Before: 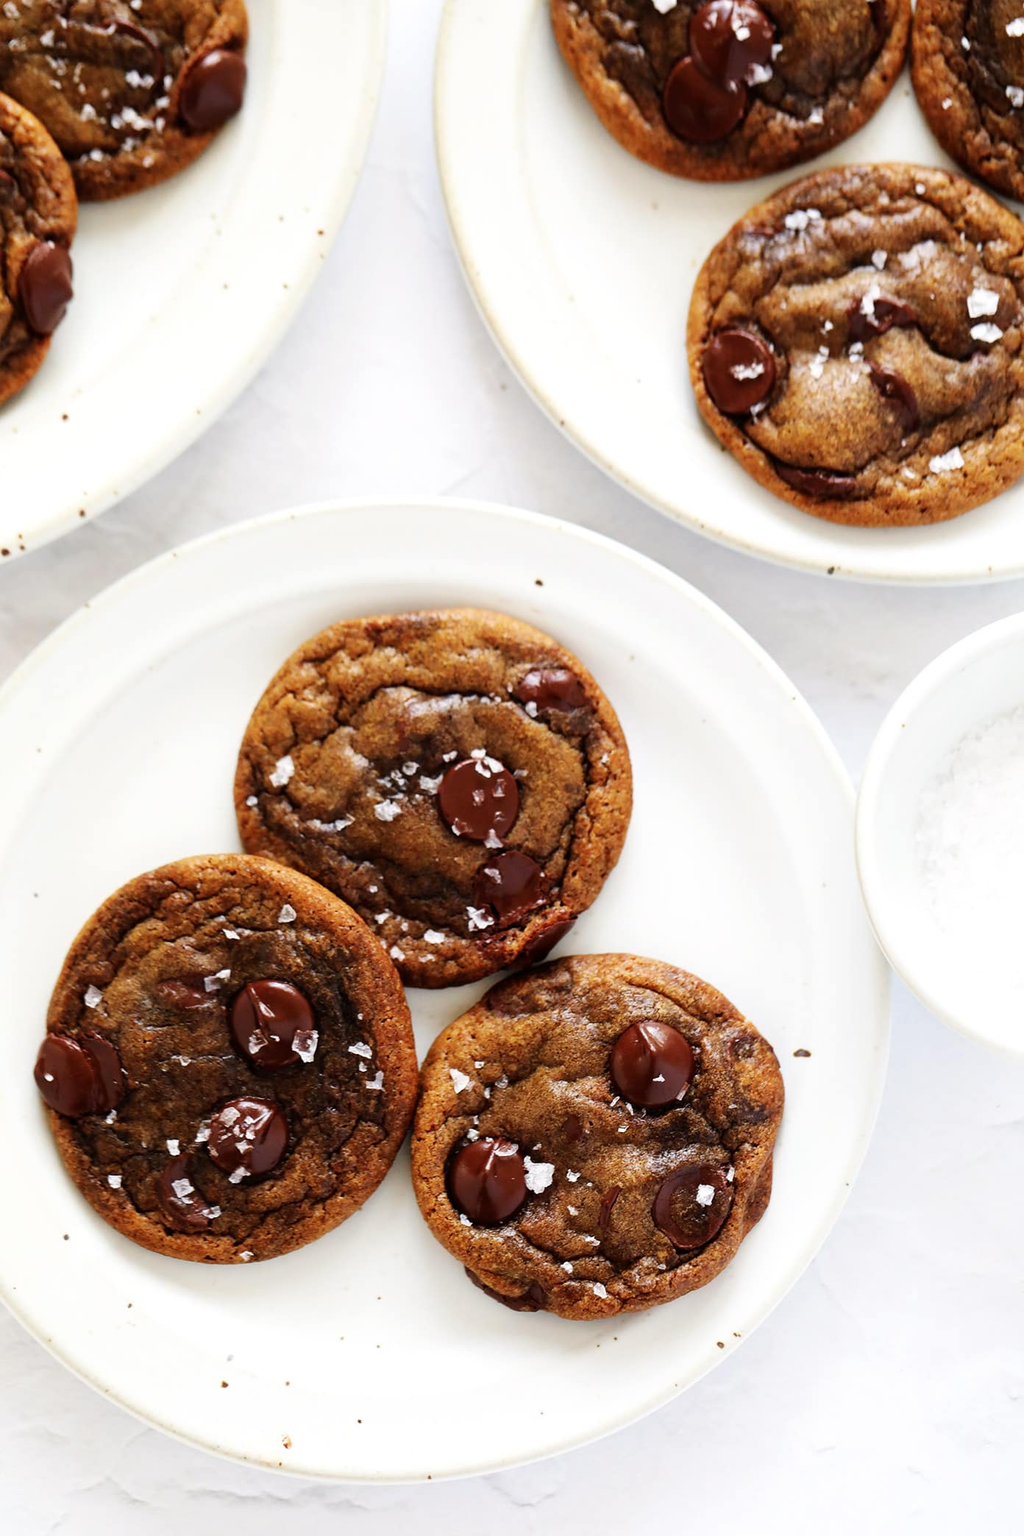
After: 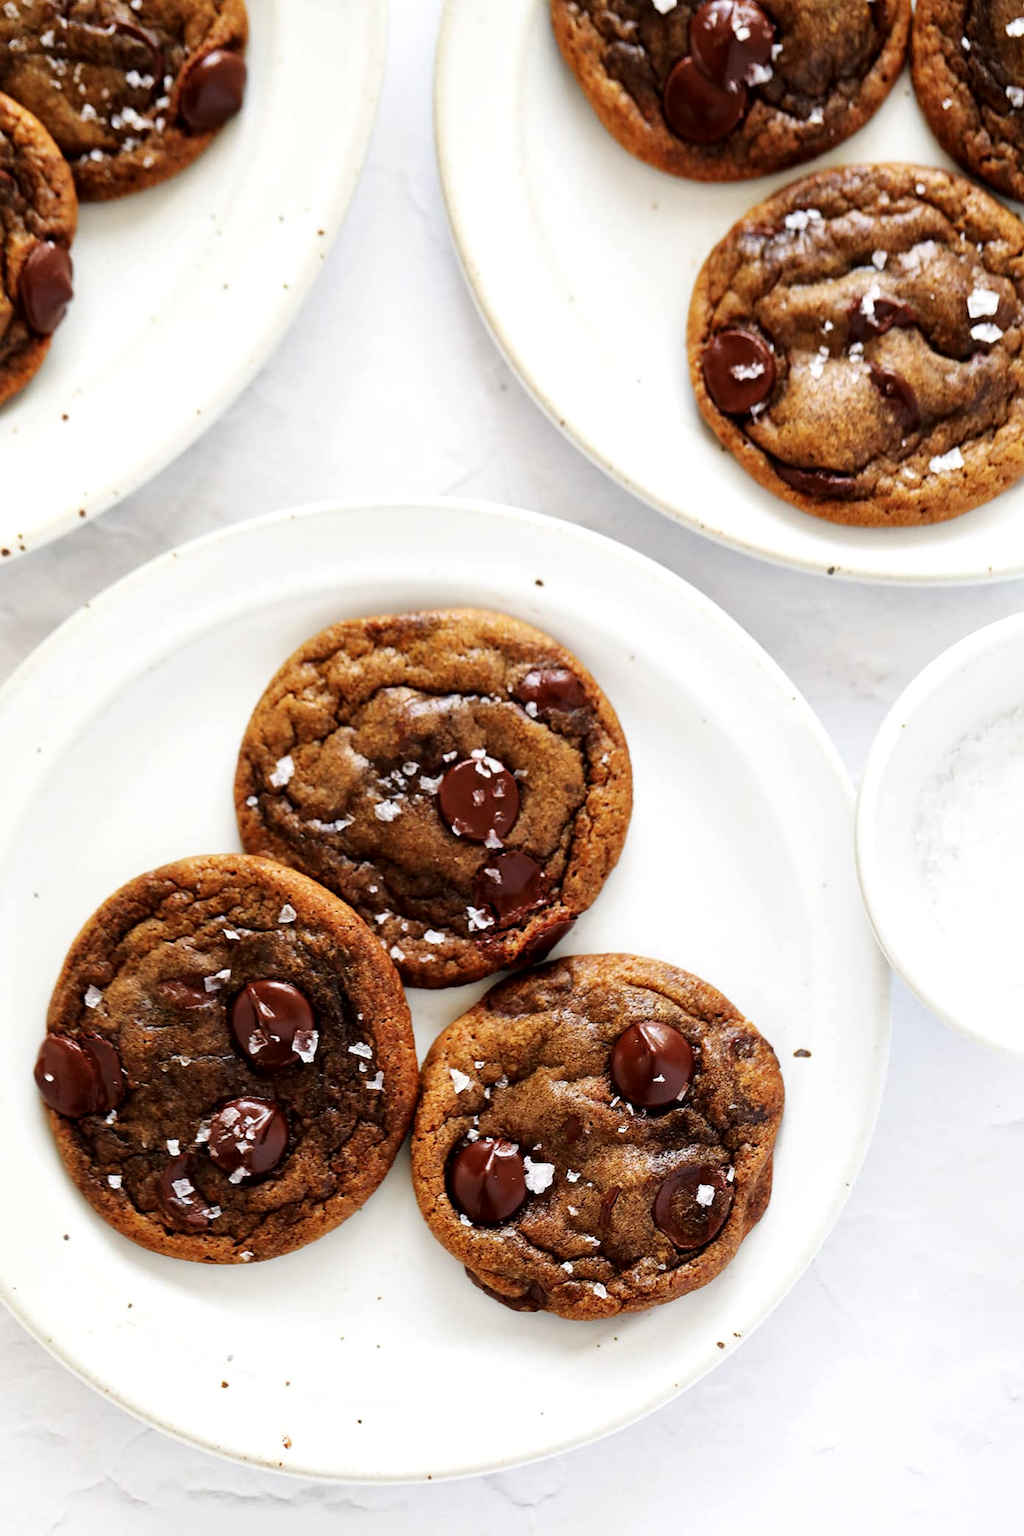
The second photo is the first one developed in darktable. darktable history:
local contrast: mode bilateral grid, contrast 19, coarseness 51, detail 132%, midtone range 0.2
